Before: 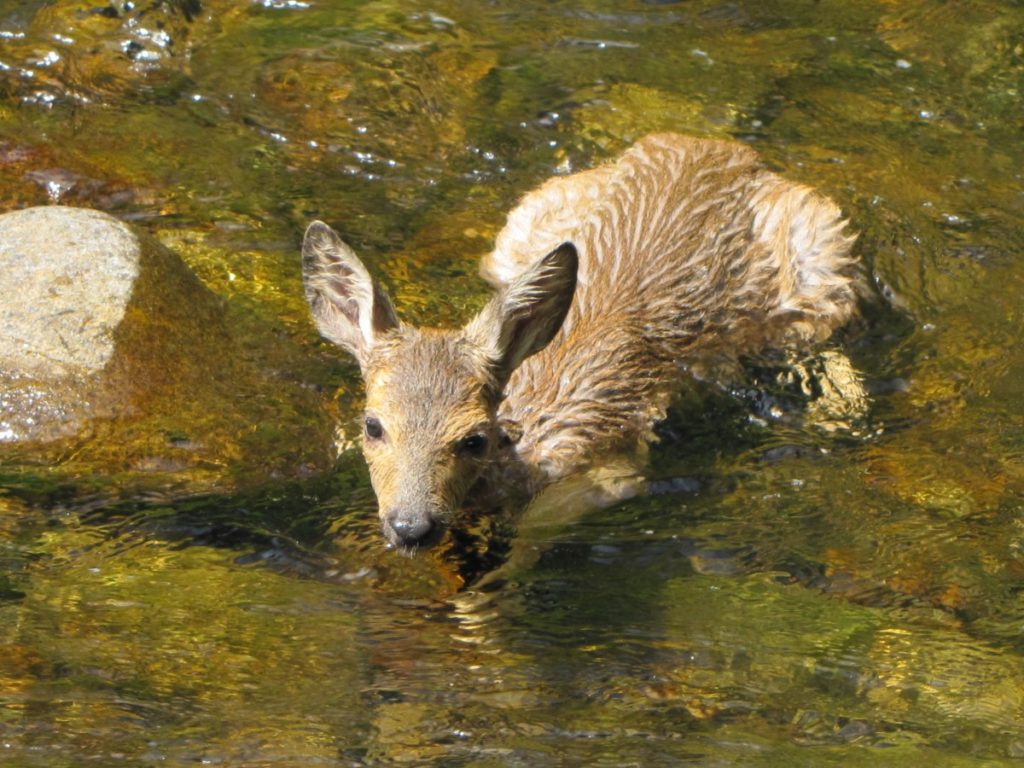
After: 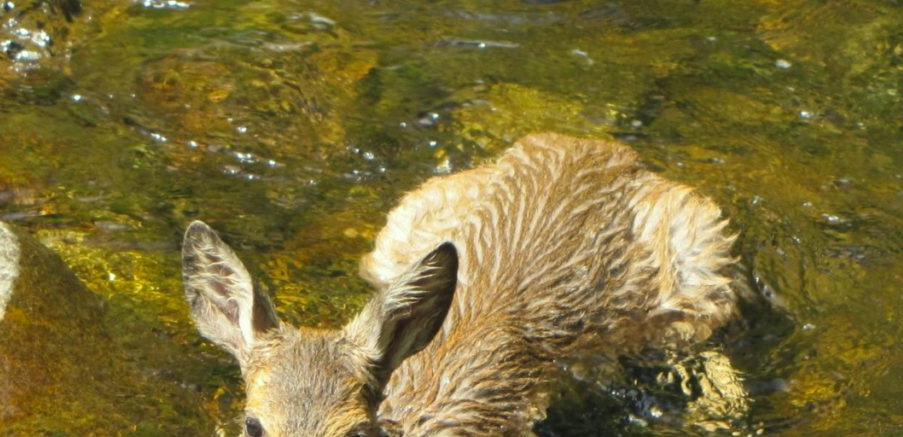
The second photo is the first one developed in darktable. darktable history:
color correction: highlights a* -4.43, highlights b* 6.66
crop and rotate: left 11.792%, bottom 43.062%
